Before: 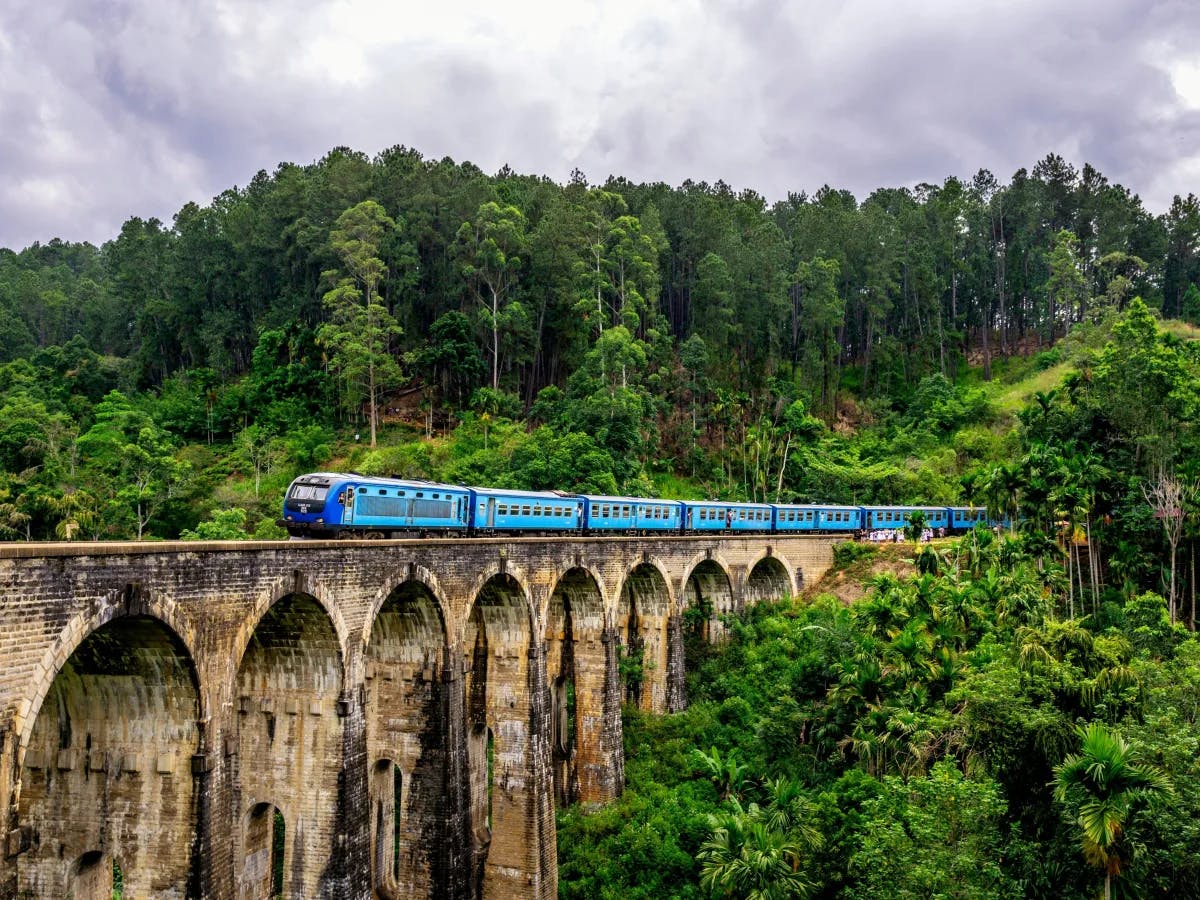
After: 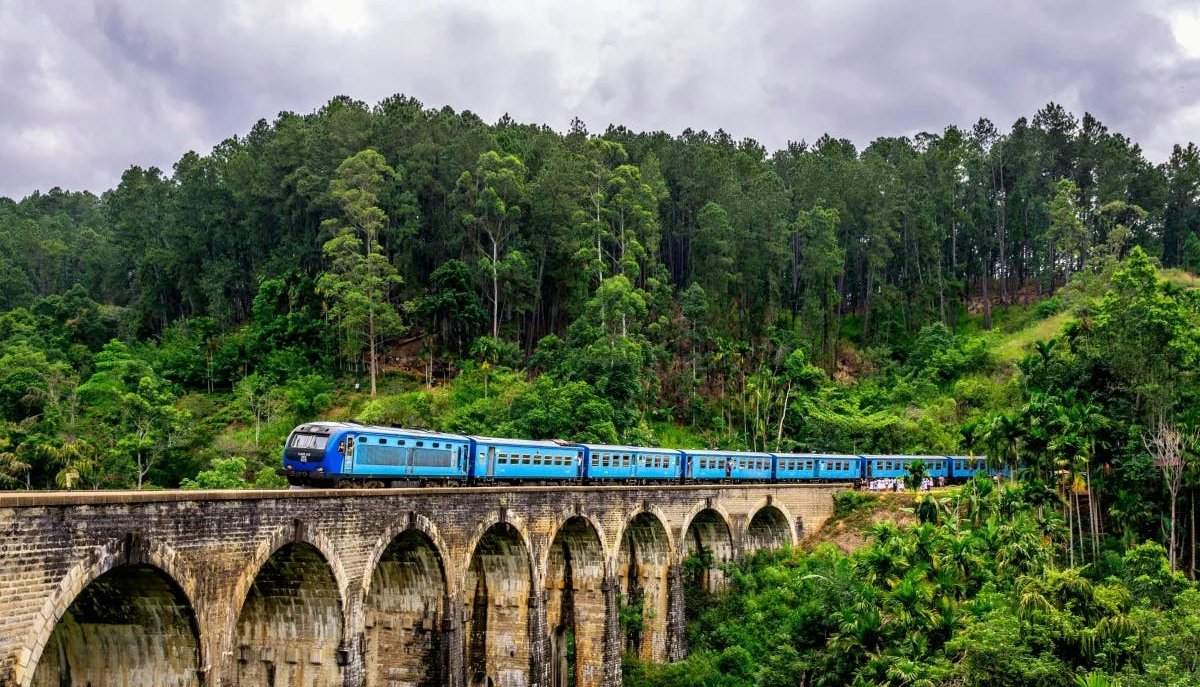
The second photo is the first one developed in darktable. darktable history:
crop: top 5.723%, bottom 17.878%
